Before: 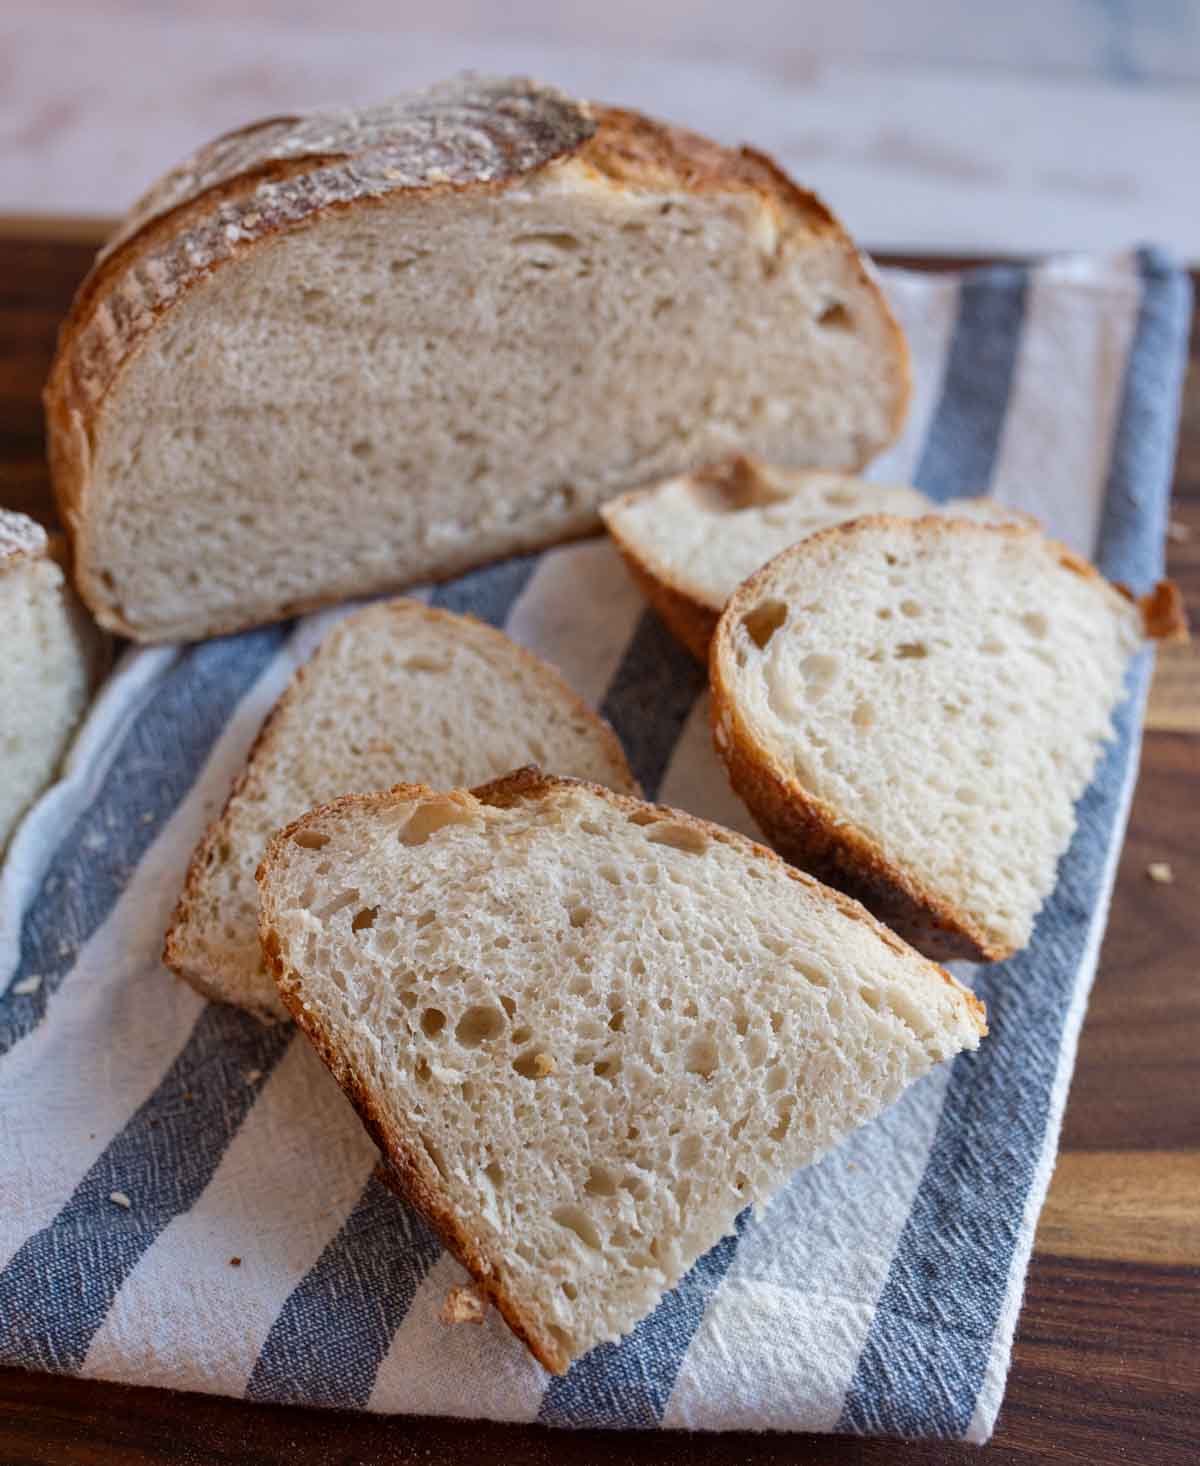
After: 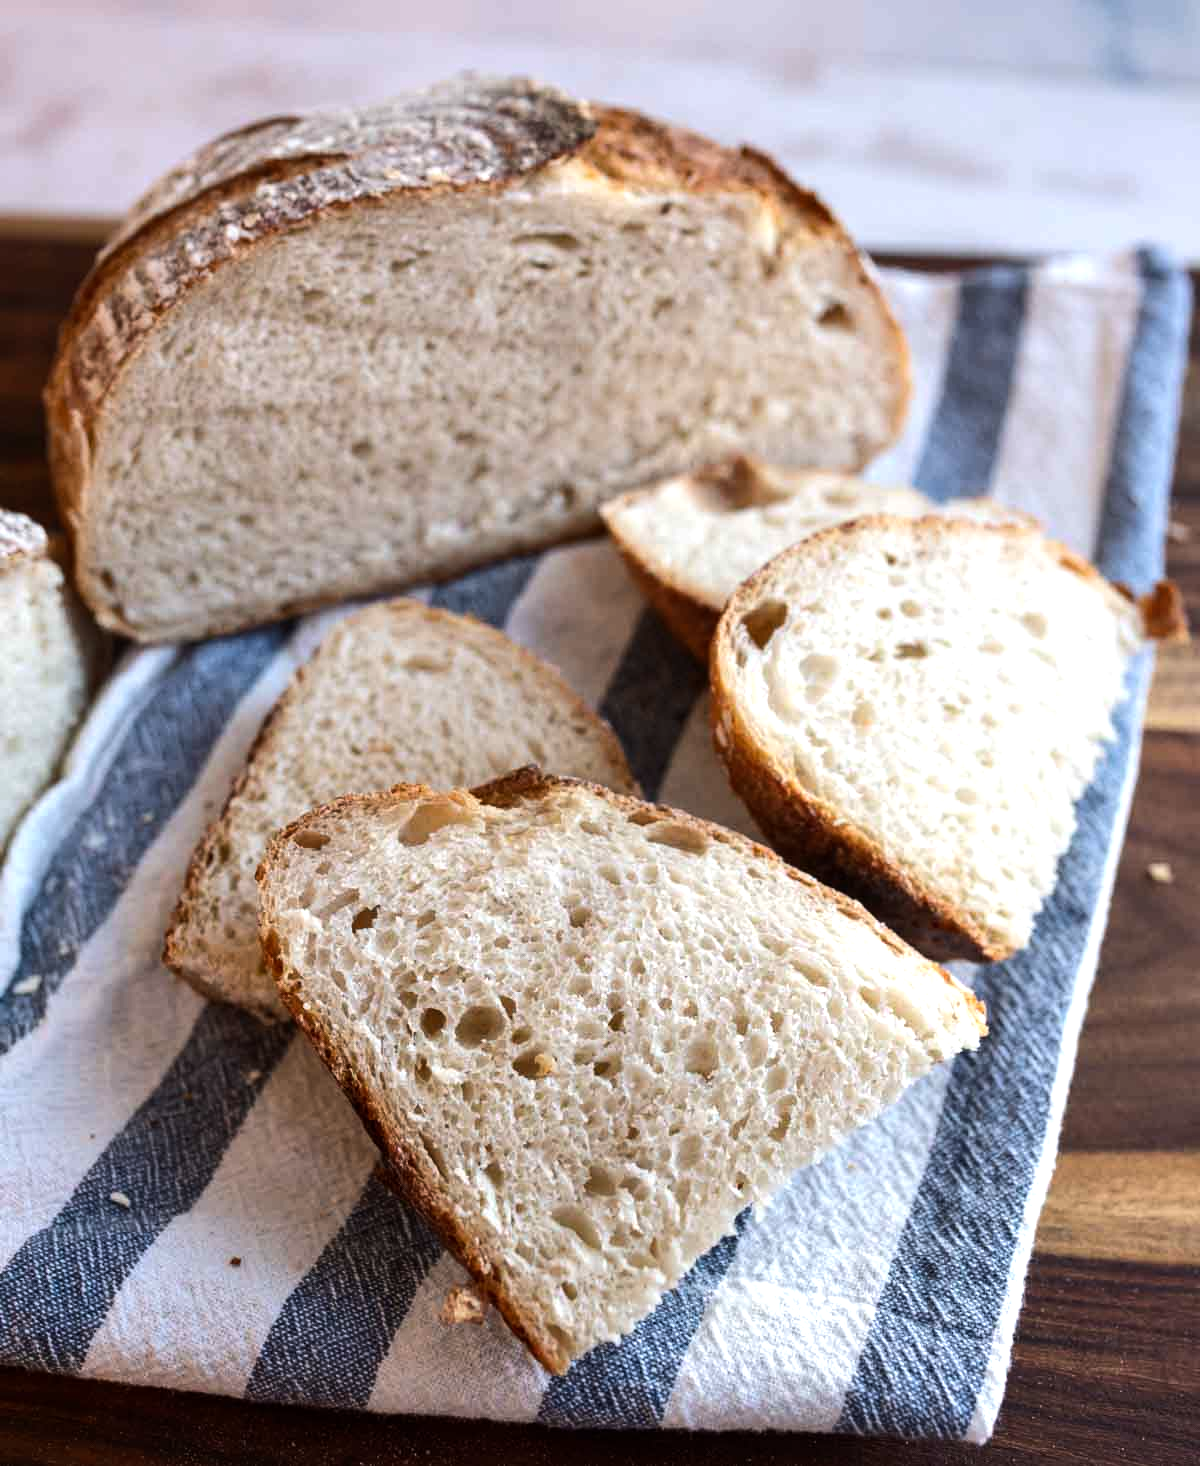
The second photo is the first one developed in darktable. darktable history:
tone equalizer: -8 EV -0.75 EV, -7 EV -0.7 EV, -6 EV -0.6 EV, -5 EV -0.4 EV, -3 EV 0.4 EV, -2 EV 0.6 EV, -1 EV 0.7 EV, +0 EV 0.75 EV, edges refinement/feathering 500, mask exposure compensation -1.57 EV, preserve details no
exposure: compensate highlight preservation false
